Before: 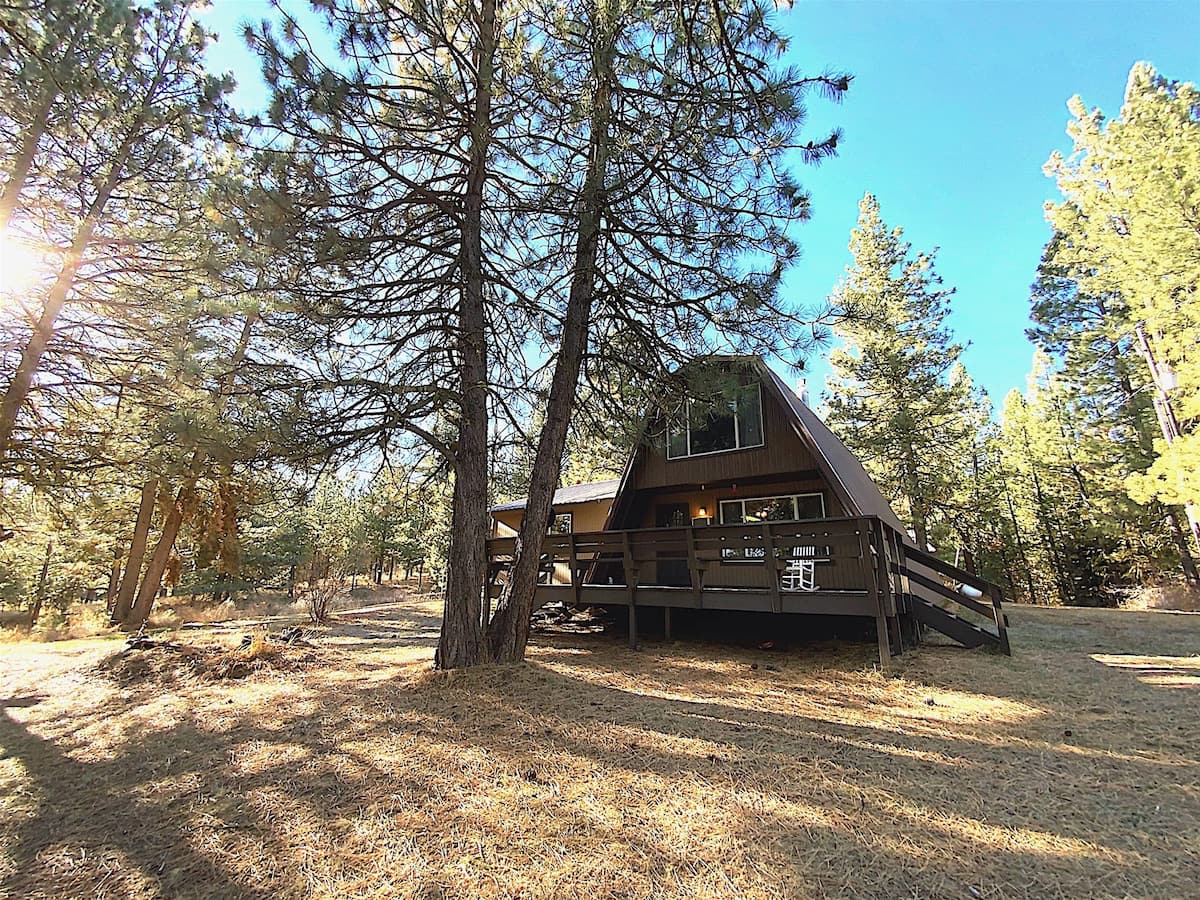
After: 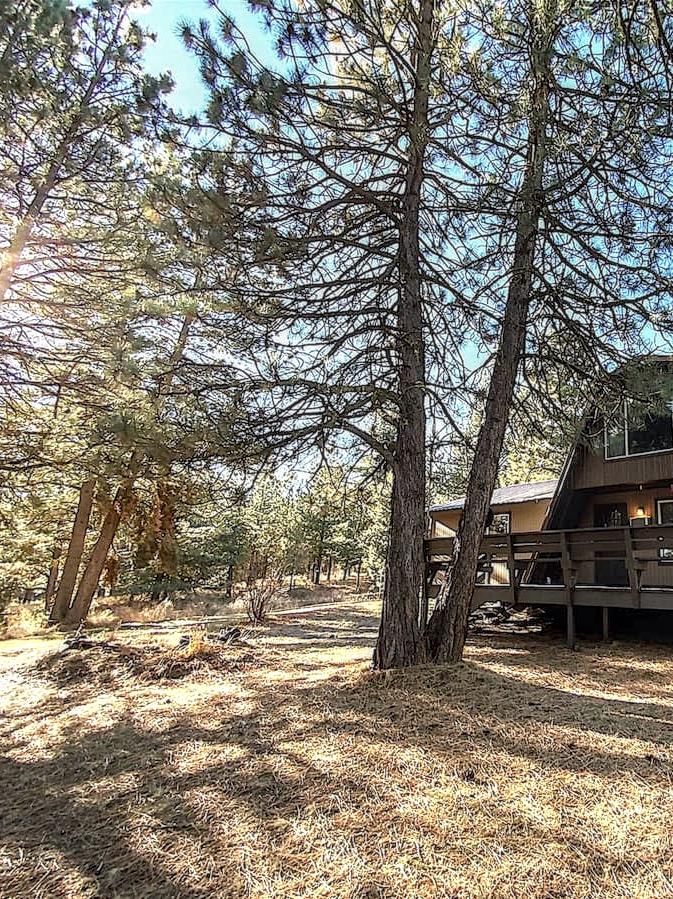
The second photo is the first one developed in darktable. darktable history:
shadows and highlights: shadows 32.09, highlights -32.3, soften with gaussian
local contrast: highlights 0%, shadows 5%, detail 182%
crop: left 5.184%, right 38.703%
contrast brightness saturation: contrast -0.105, saturation -0.085
